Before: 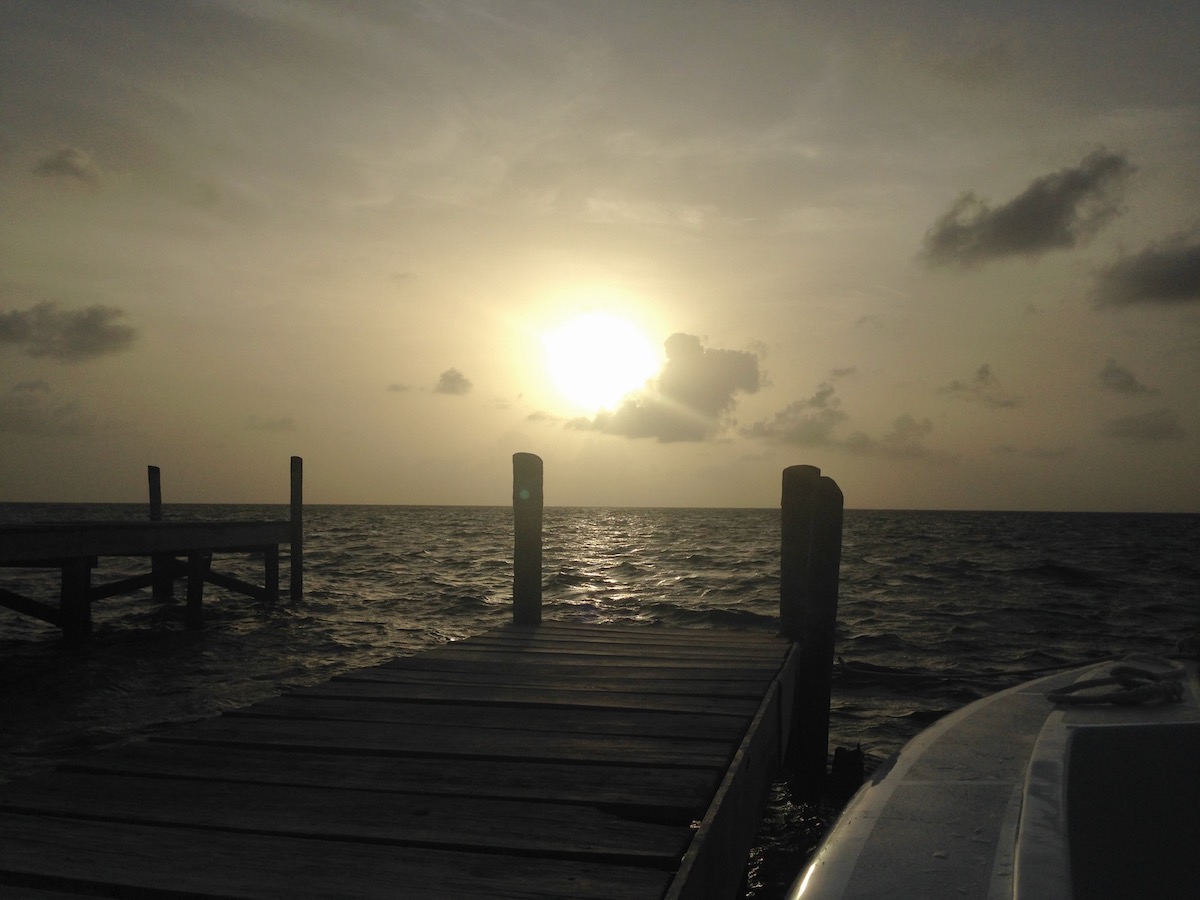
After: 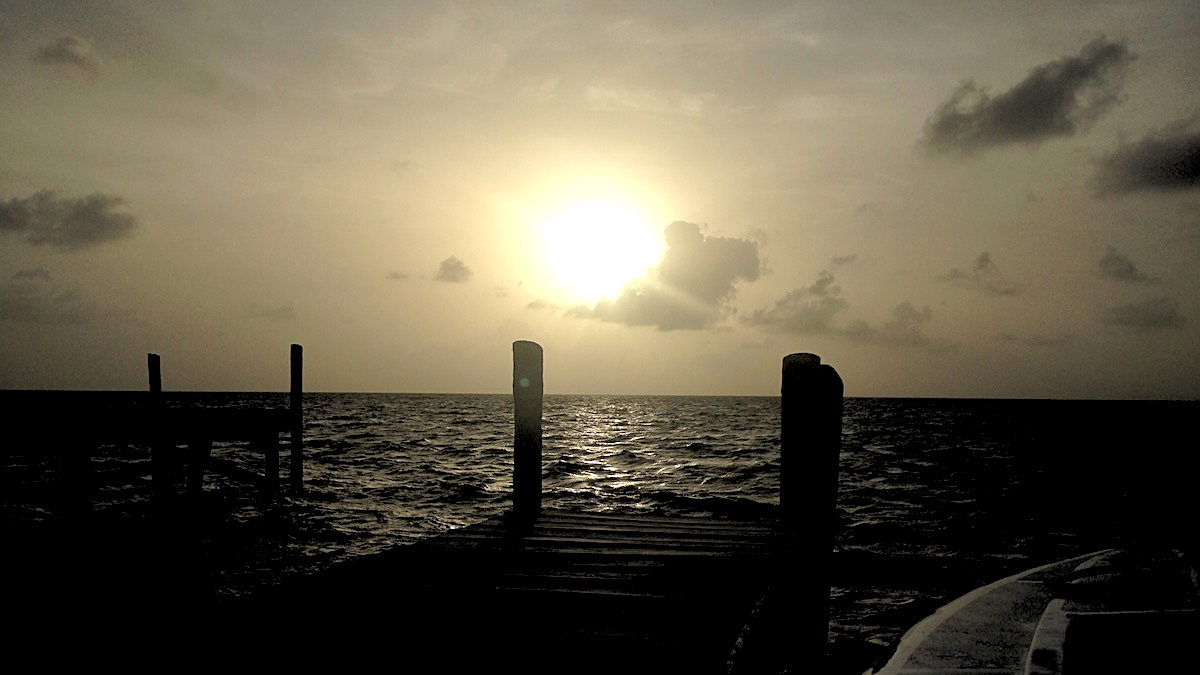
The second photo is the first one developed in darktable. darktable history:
rgb levels: levels [[0.029, 0.461, 0.922], [0, 0.5, 1], [0, 0.5, 1]]
sharpen: on, module defaults
crop and rotate: top 12.5%, bottom 12.5%
